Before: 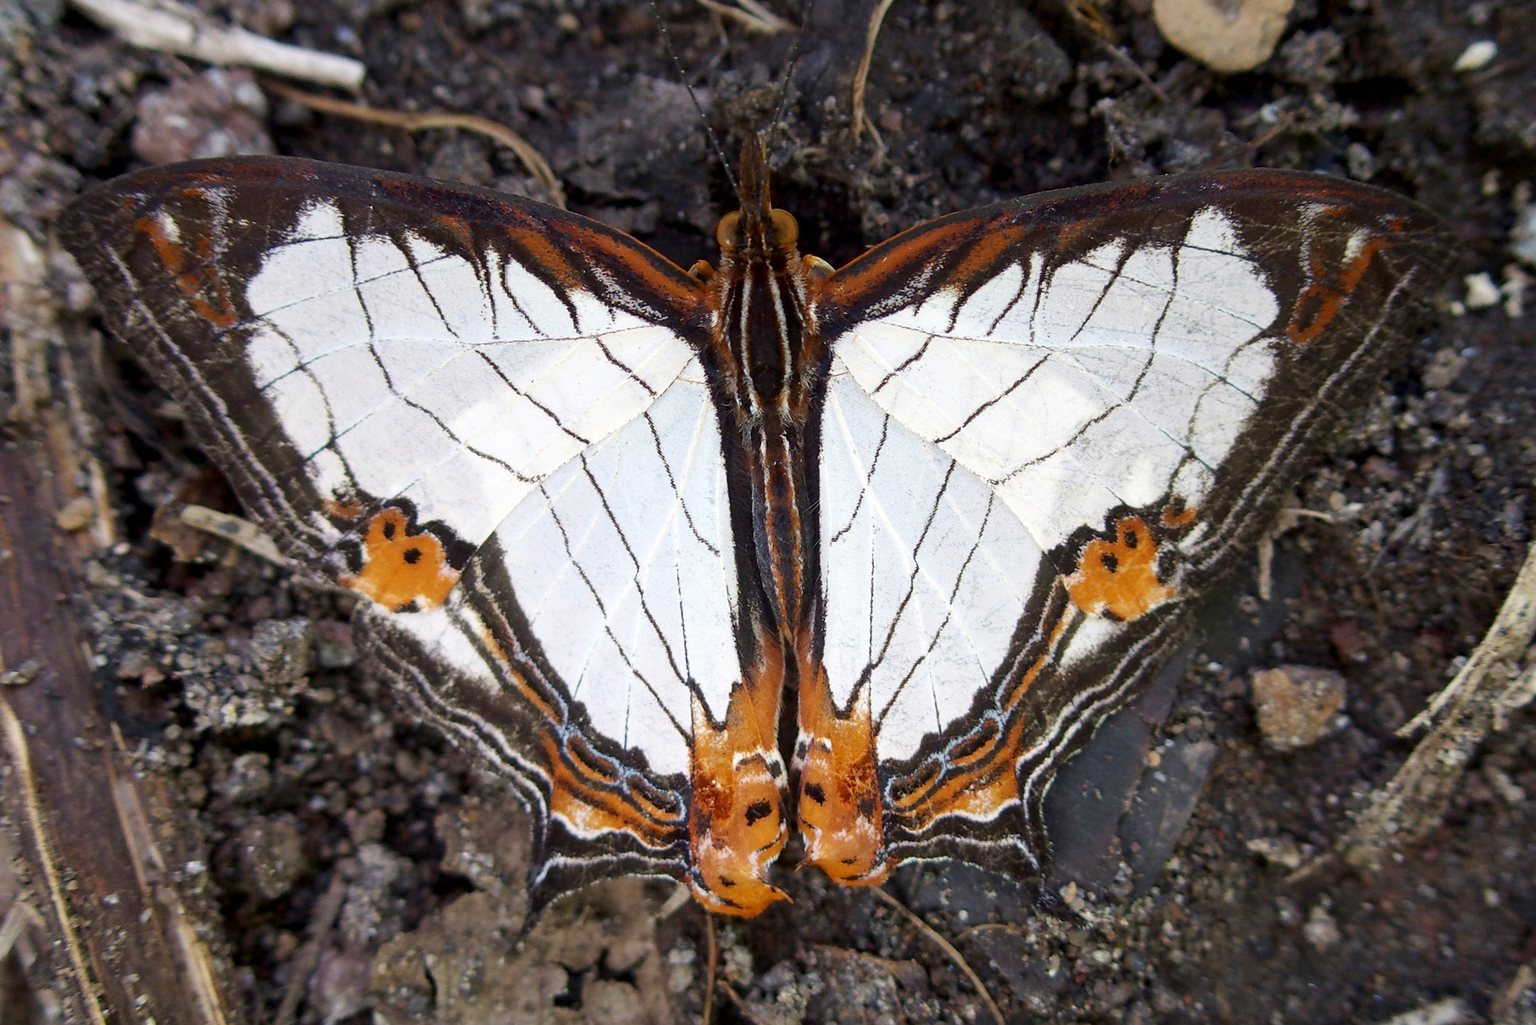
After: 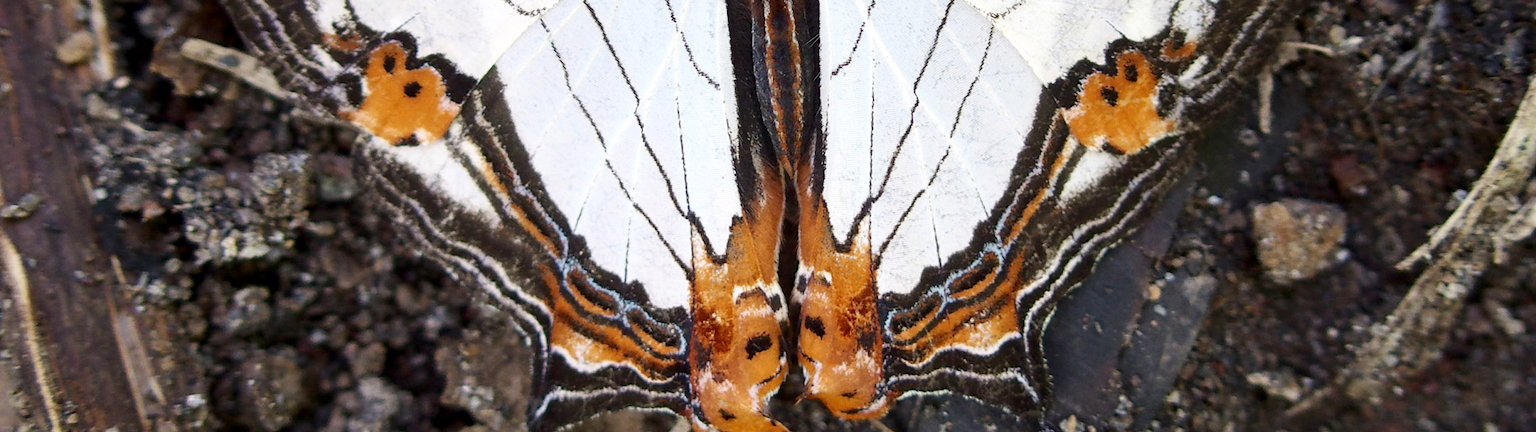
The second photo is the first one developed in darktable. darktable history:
tone equalizer: edges refinement/feathering 500, mask exposure compensation -1.57 EV, preserve details no
crop: top 45.563%, bottom 12.179%
contrast brightness saturation: contrast 0.142
